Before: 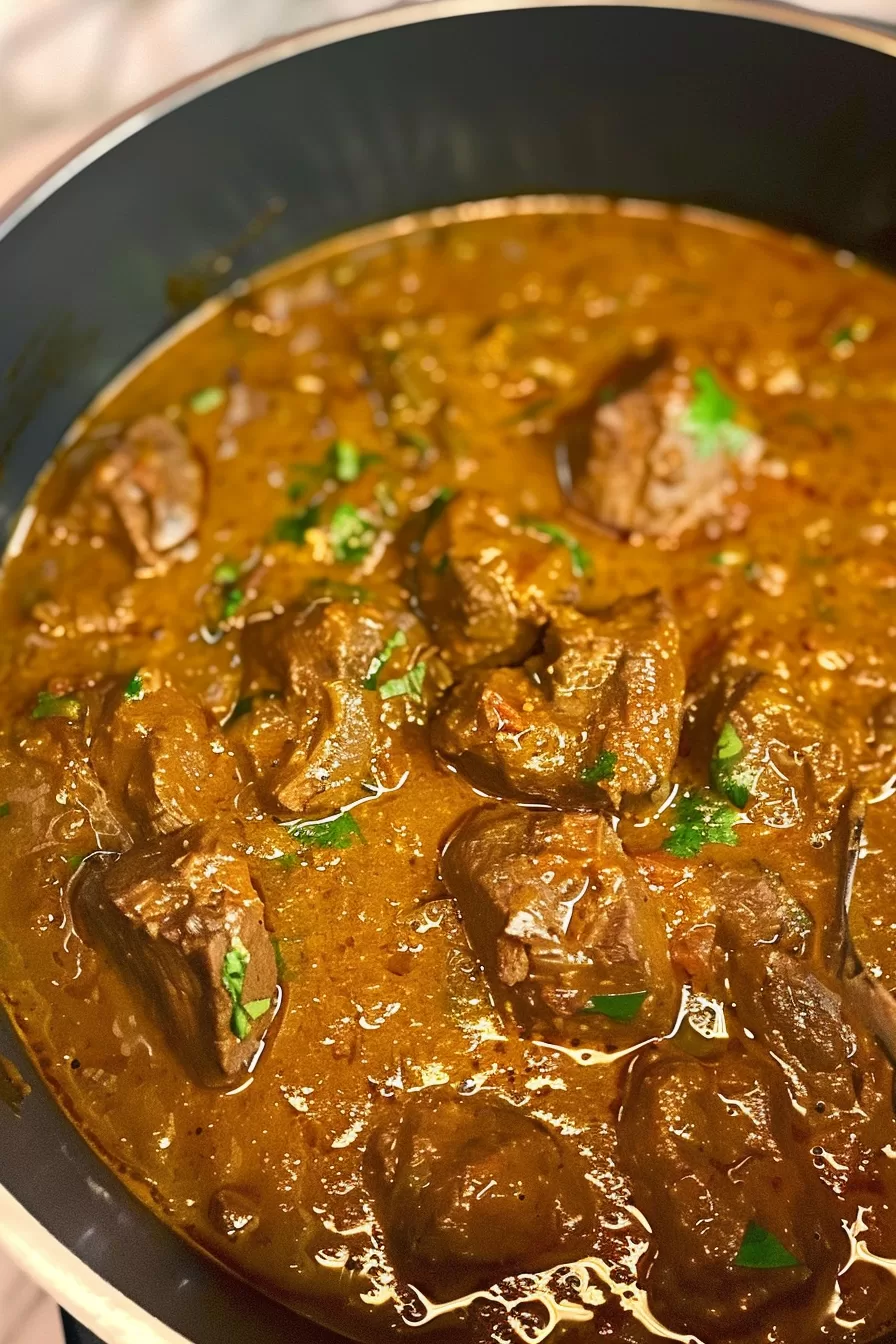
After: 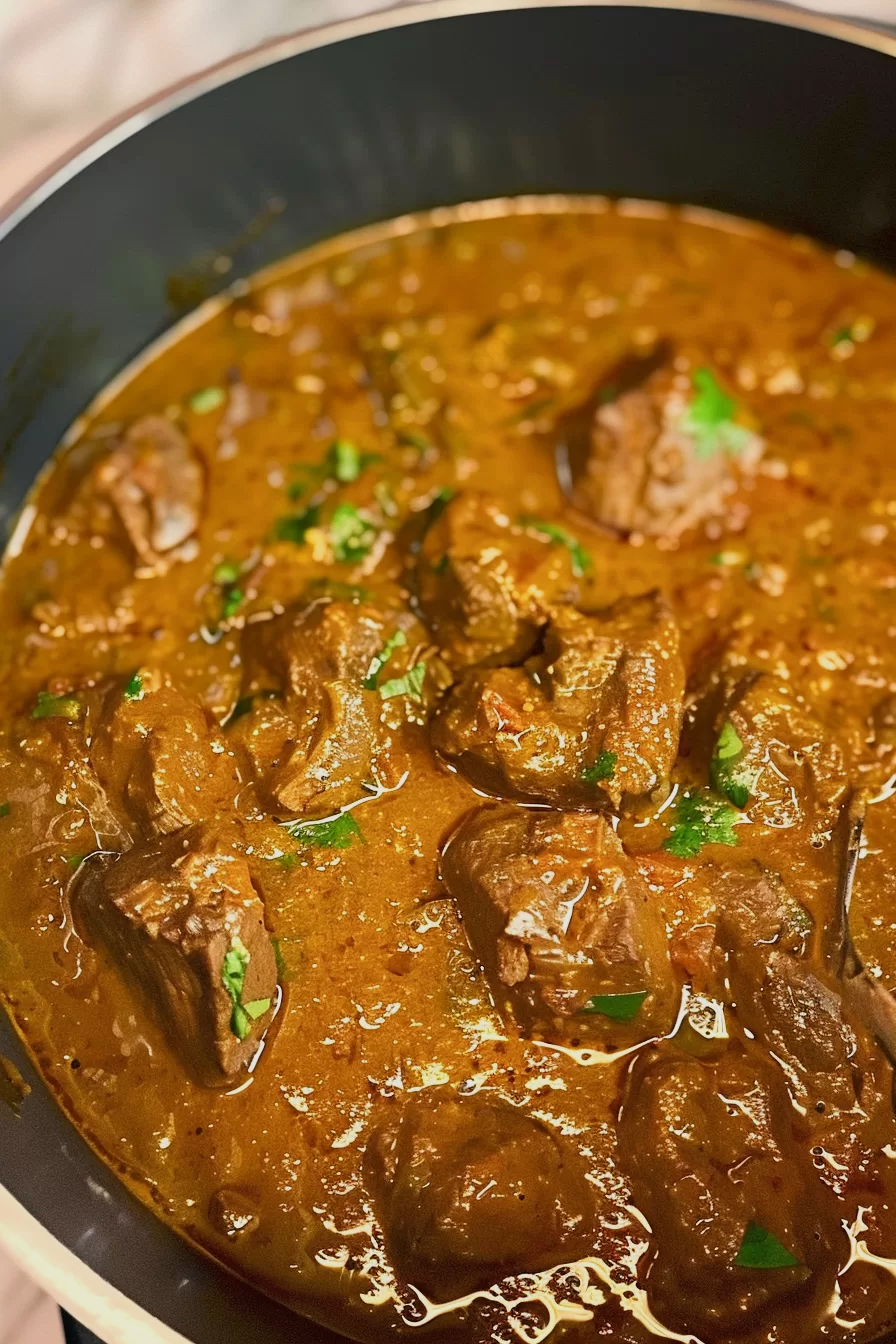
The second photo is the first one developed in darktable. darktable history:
filmic rgb: black relative exposure -14.3 EV, white relative exposure 3.37 EV, hardness 7.93, contrast 0.998
